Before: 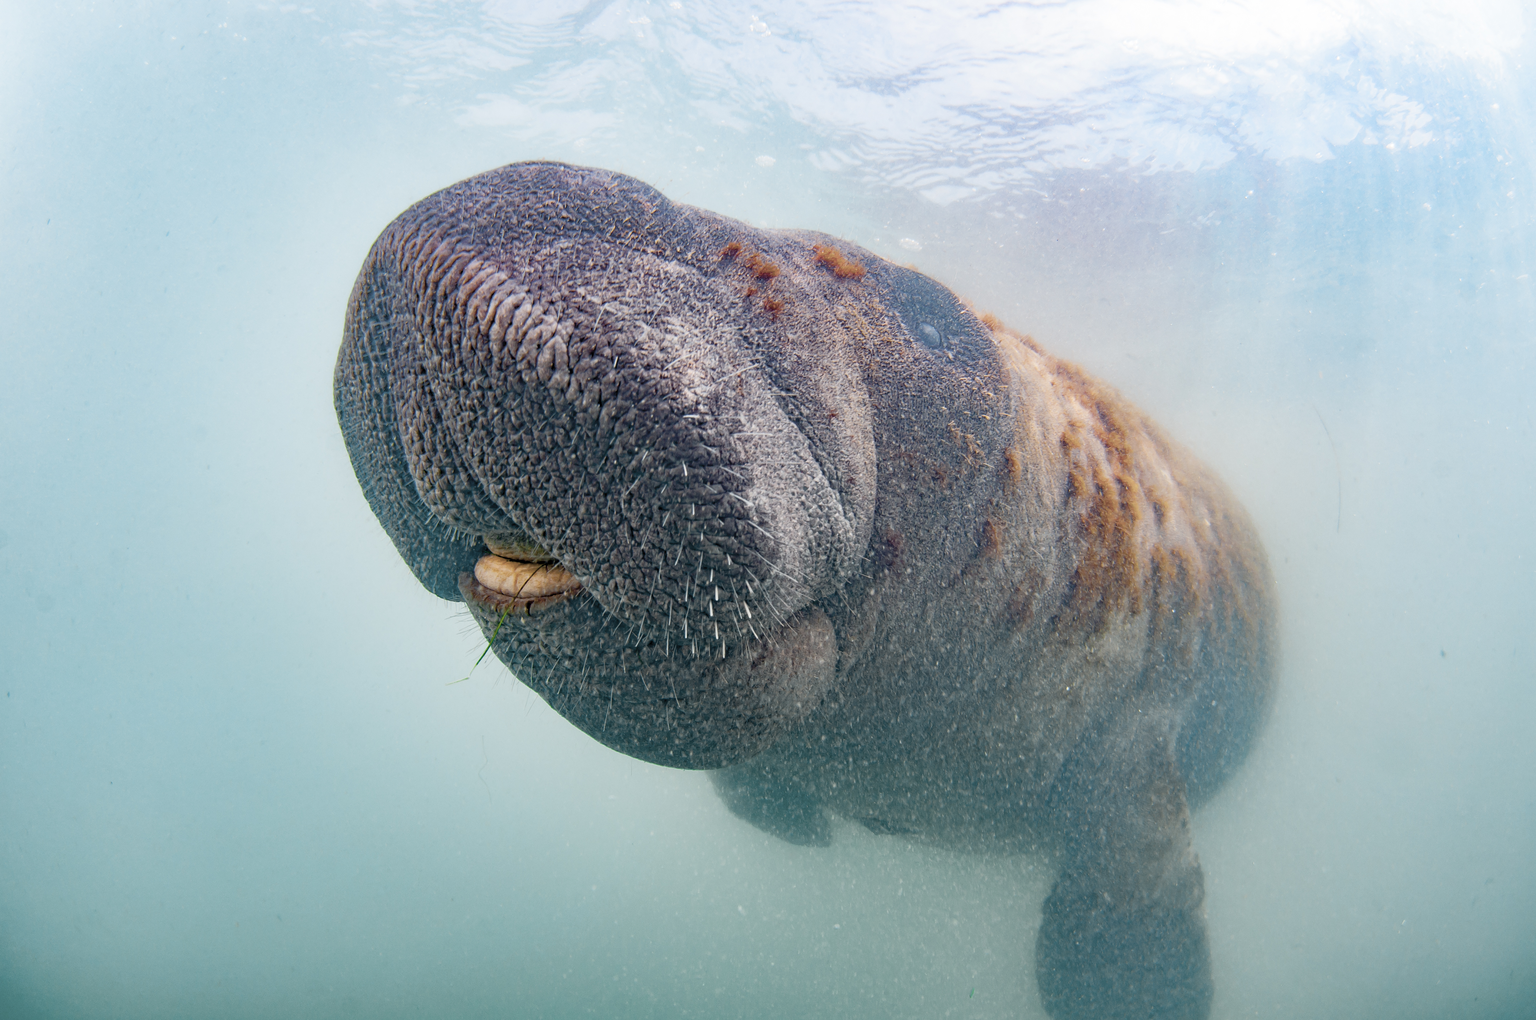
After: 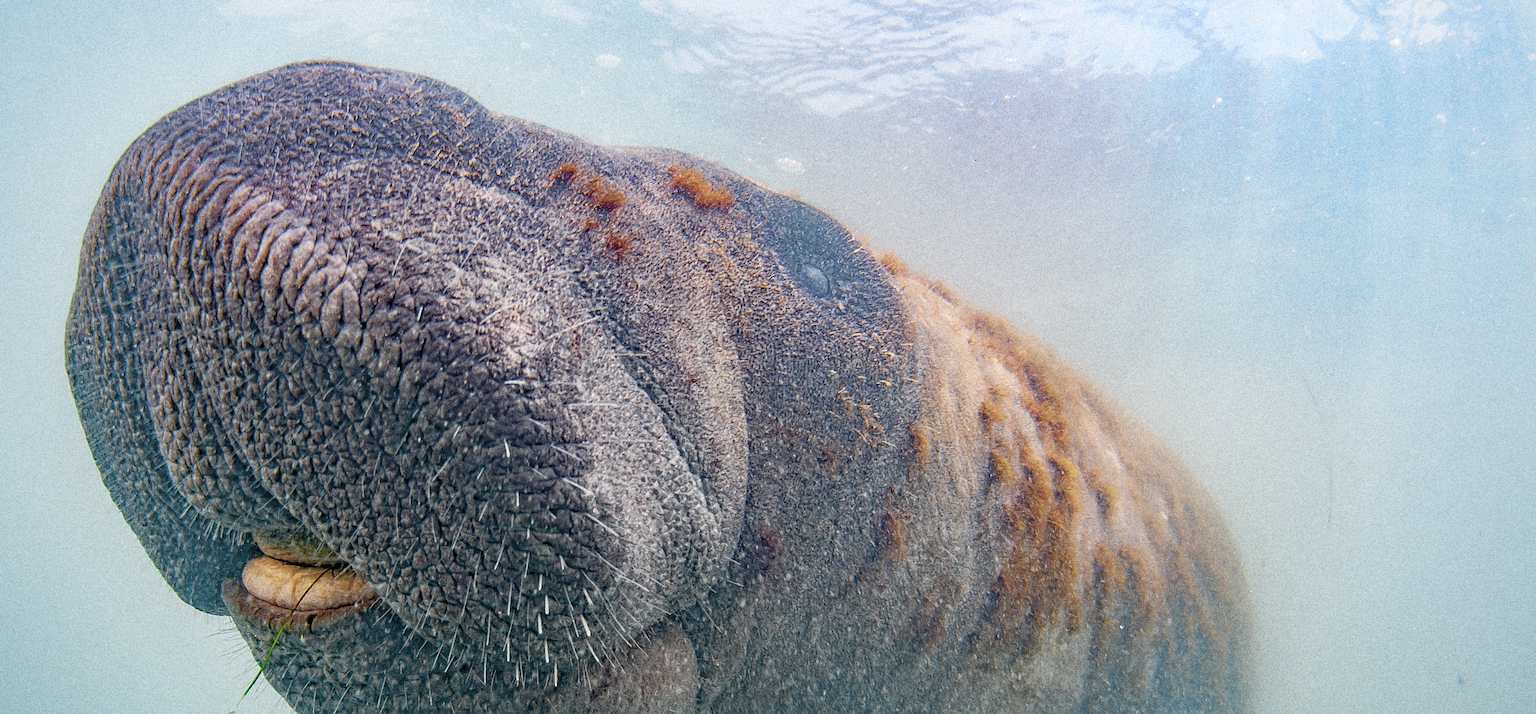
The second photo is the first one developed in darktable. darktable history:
sharpen: on, module defaults
crop: left 18.38%, top 11.092%, right 2.134%, bottom 33.217%
grain: coarseness 14.49 ISO, strength 48.04%, mid-tones bias 35%
vignetting: brightness -0.233, saturation 0.141
contrast brightness saturation: saturation 0.1
exposure: exposure 0.02 EV, compensate highlight preservation false
local contrast: detail 110%
